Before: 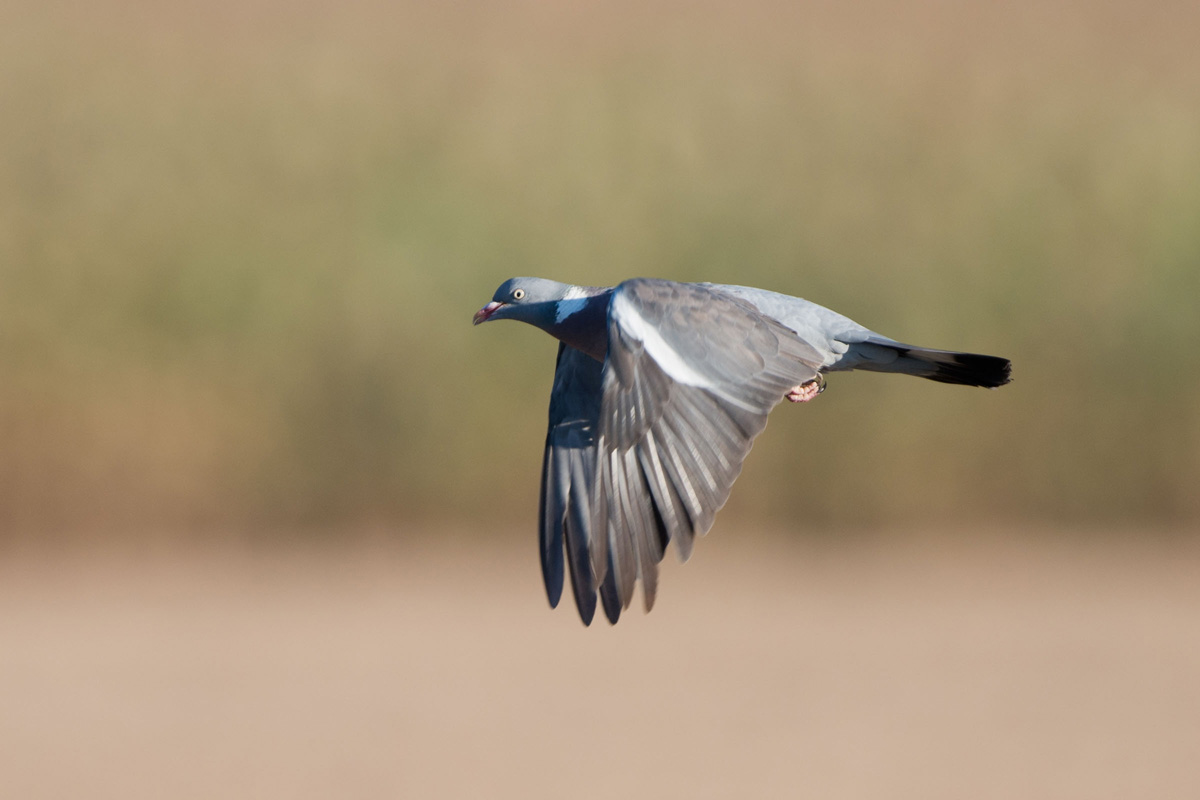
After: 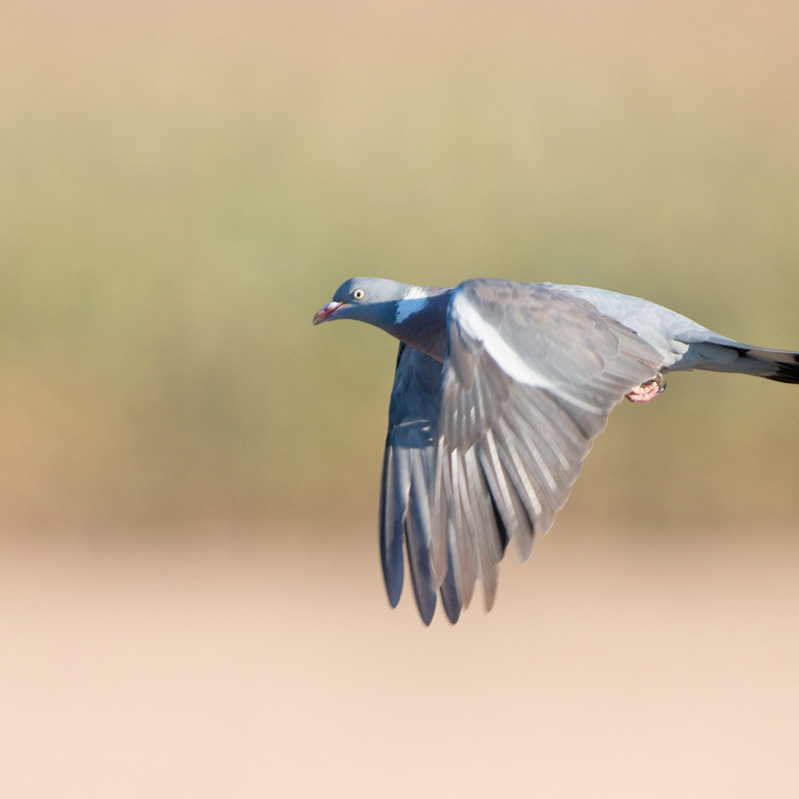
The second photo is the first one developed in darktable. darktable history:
tone equalizer: -7 EV 0.157 EV, -6 EV 0.574 EV, -5 EV 1.14 EV, -4 EV 1.37 EV, -3 EV 1.13 EV, -2 EV 0.6 EV, -1 EV 0.149 EV
shadows and highlights: shadows -89.58, highlights 91.55, soften with gaussian
crop and rotate: left 13.37%, right 19.988%
